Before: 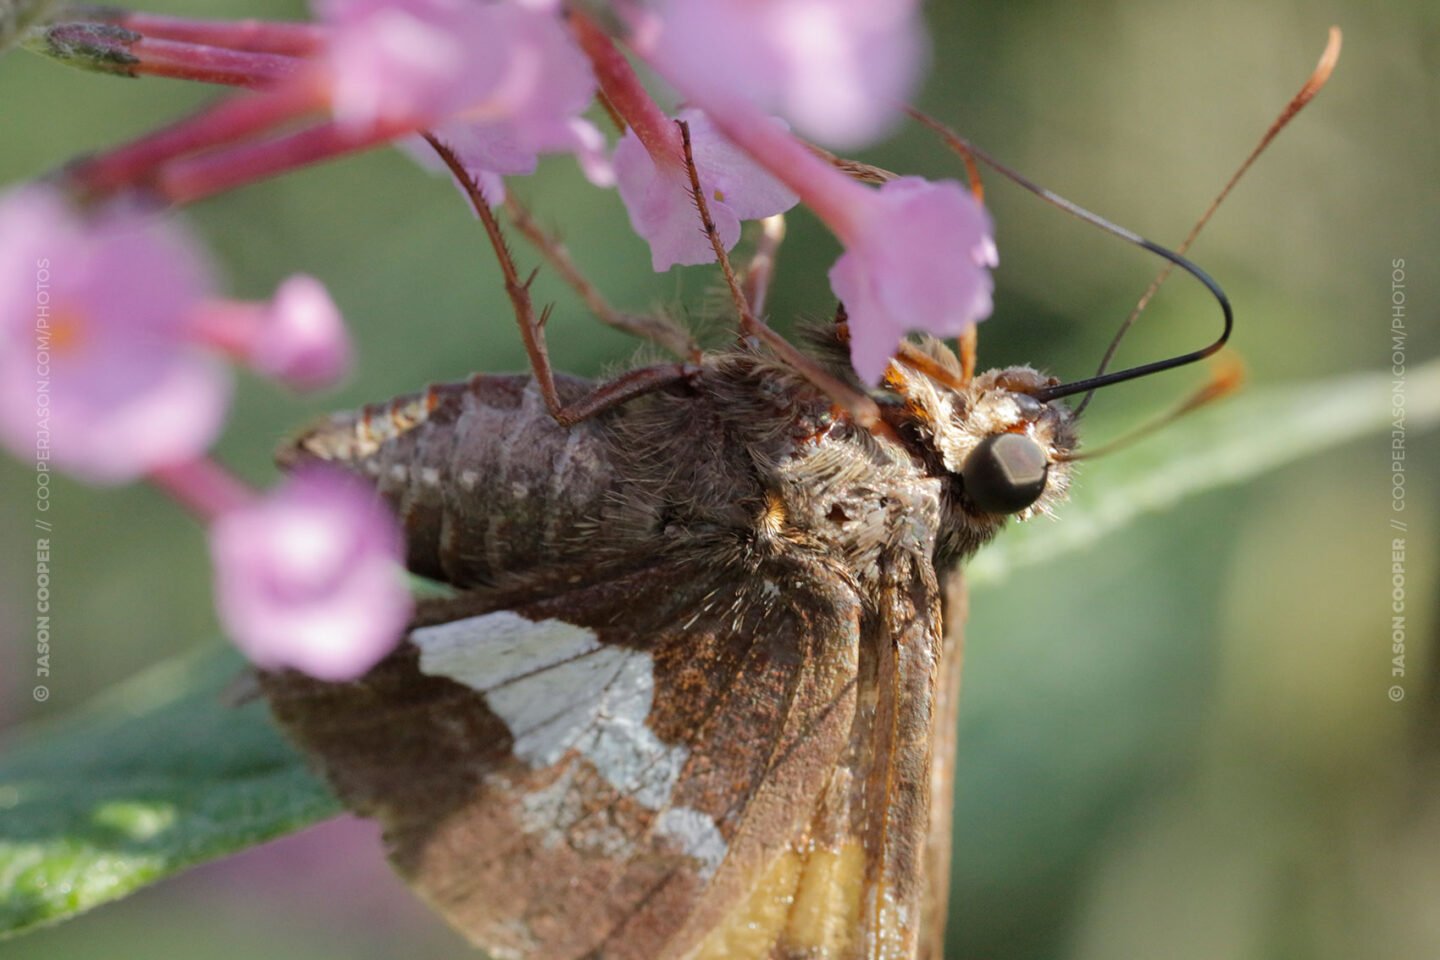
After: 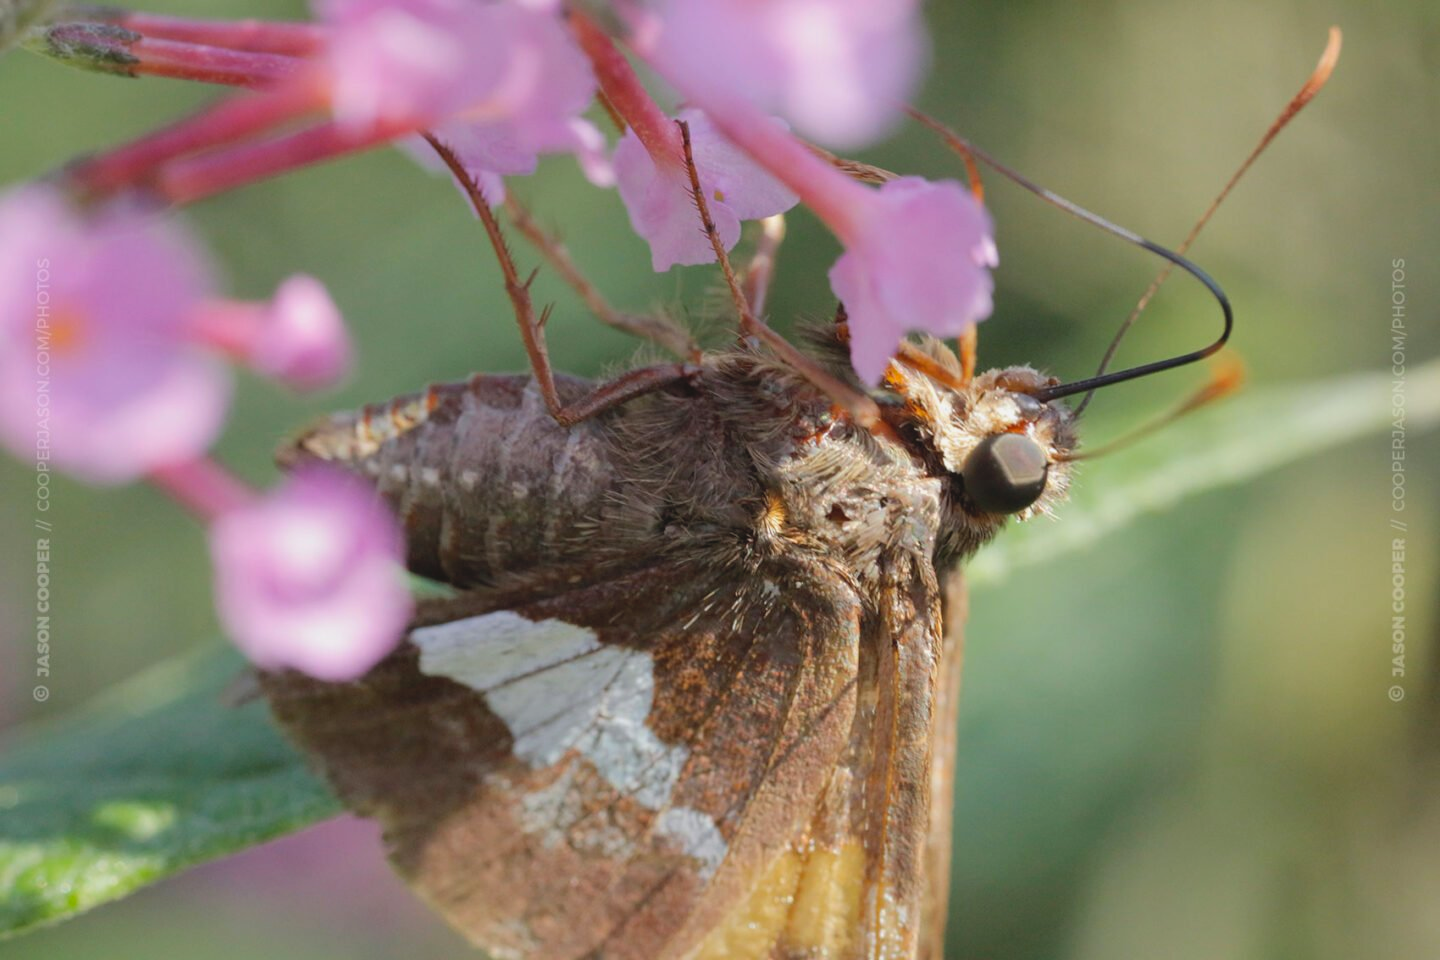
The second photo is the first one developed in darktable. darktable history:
contrast brightness saturation: contrast -0.093, brightness 0.047, saturation 0.081
